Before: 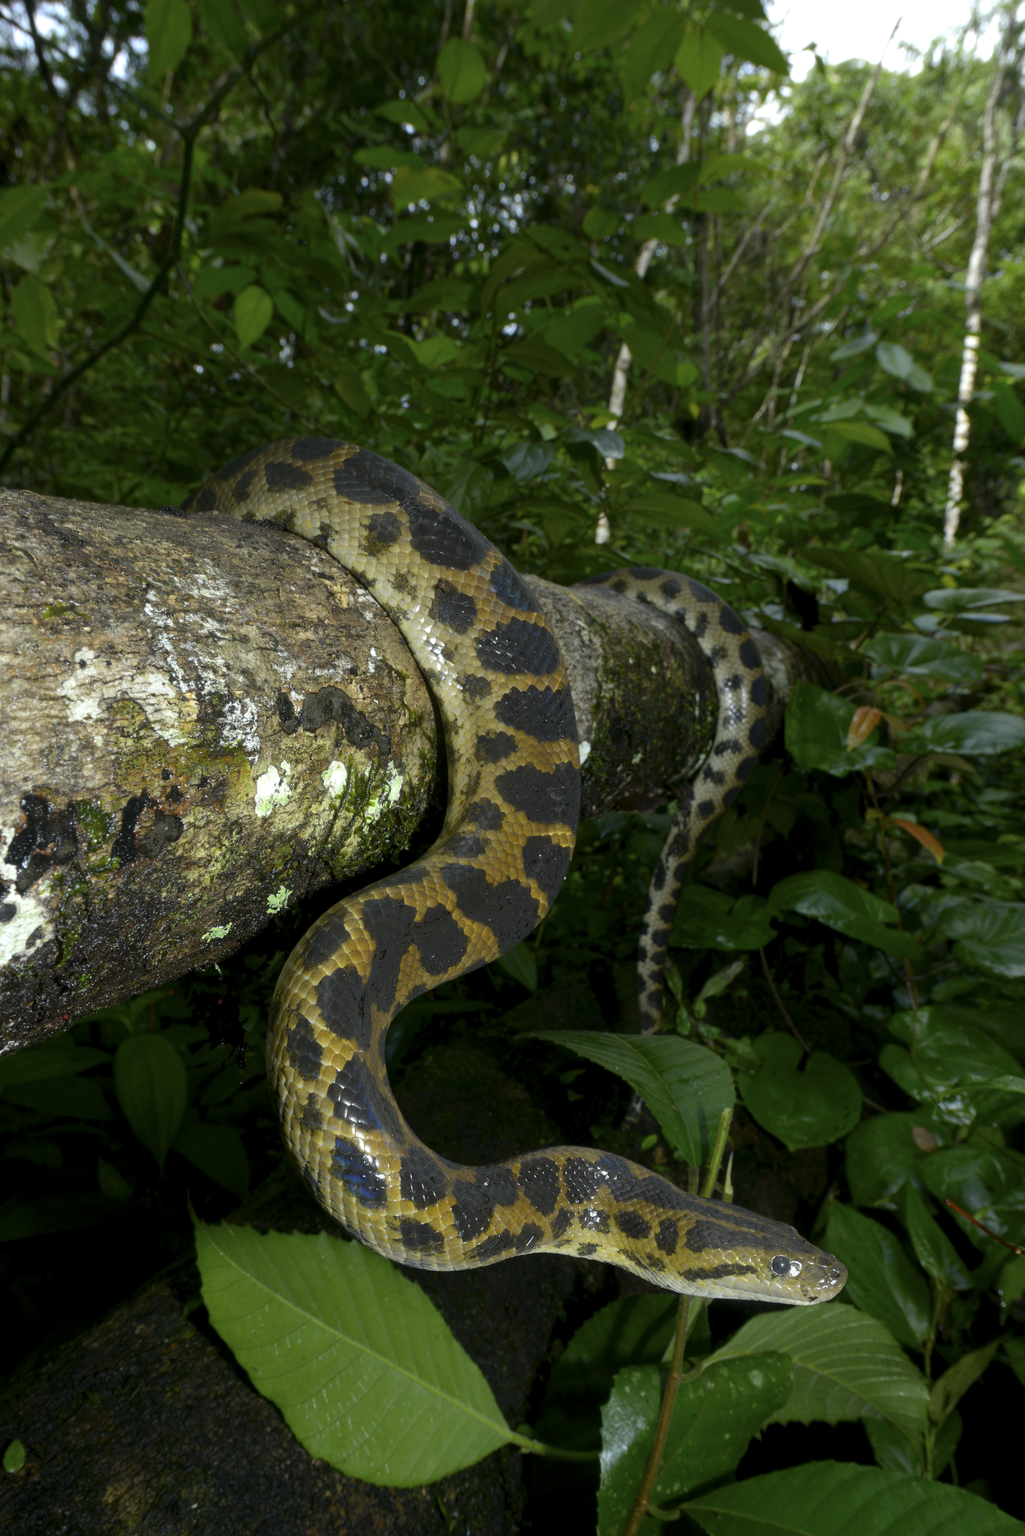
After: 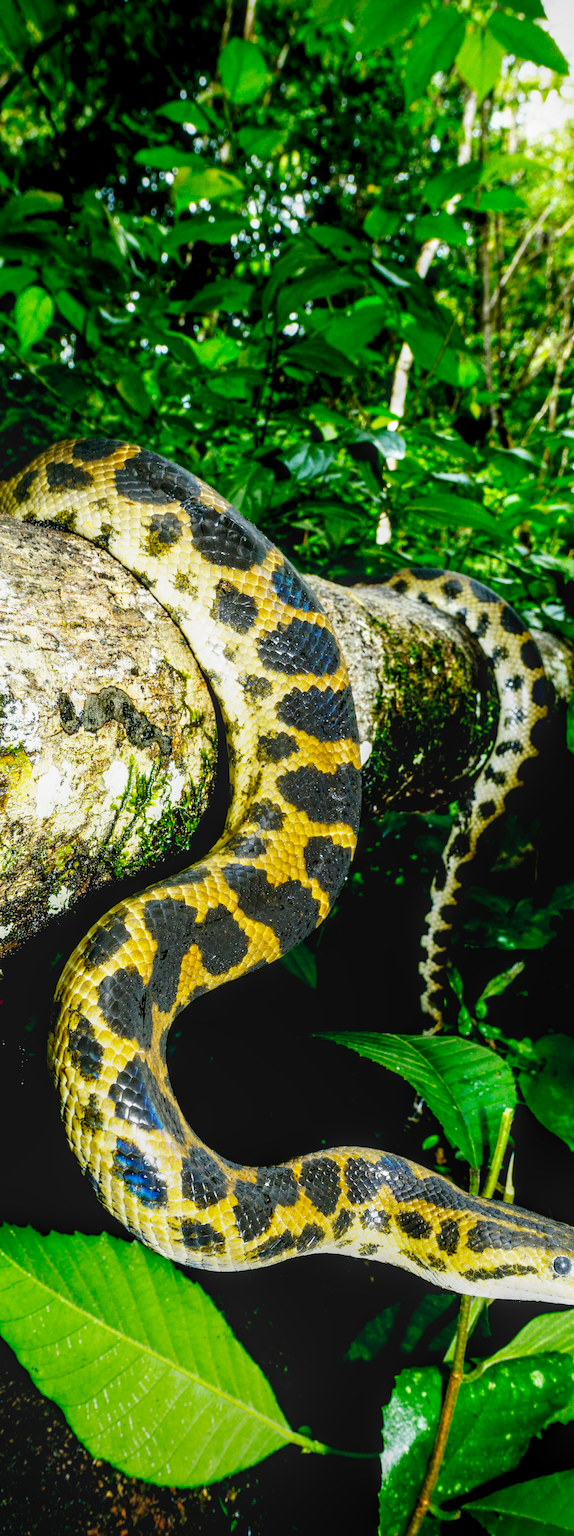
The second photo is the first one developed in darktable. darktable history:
exposure: black level correction 0.008, exposure 0.984 EV, compensate exposure bias true, compensate highlight preservation false
base curve: curves: ch0 [(0, 0) (0.007, 0.004) (0.027, 0.03) (0.046, 0.07) (0.207, 0.54) (0.442, 0.872) (0.673, 0.972) (1, 1)], preserve colors none
crop: left 21.411%, right 22.538%
vignetting: brightness -0.318, saturation -0.046, unbound false
local contrast: highlights 4%, shadows 4%, detail 133%
